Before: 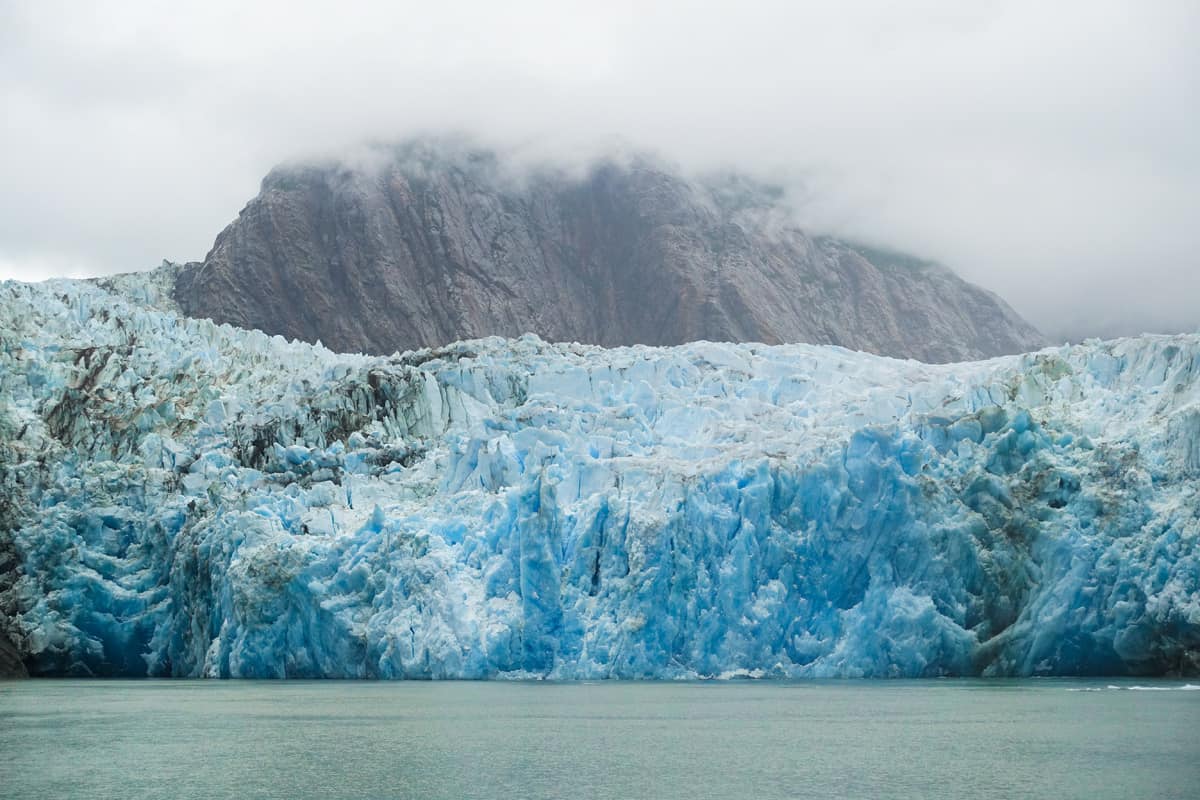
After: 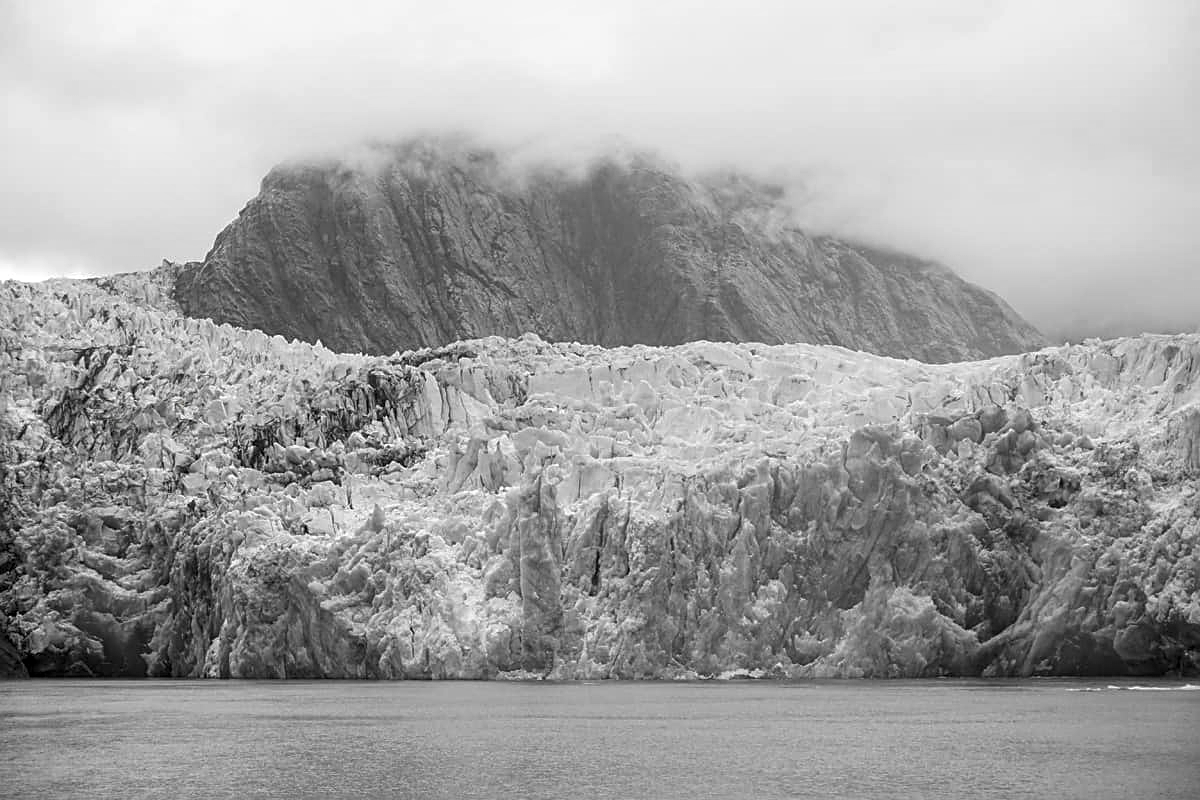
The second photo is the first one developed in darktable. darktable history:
sharpen: on, module defaults
color zones: curves: ch0 [(0, 0.447) (0.184, 0.543) (0.323, 0.476) (0.429, 0.445) (0.571, 0.443) (0.714, 0.451) (0.857, 0.452) (1, 0.447)]; ch1 [(0, 0.464) (0.176, 0.46) (0.287, 0.177) (0.429, 0.002) (0.571, 0) (0.714, 0) (0.857, 0) (1, 0.464)]
local contrast: detail 130%
velvia: on, module defaults
